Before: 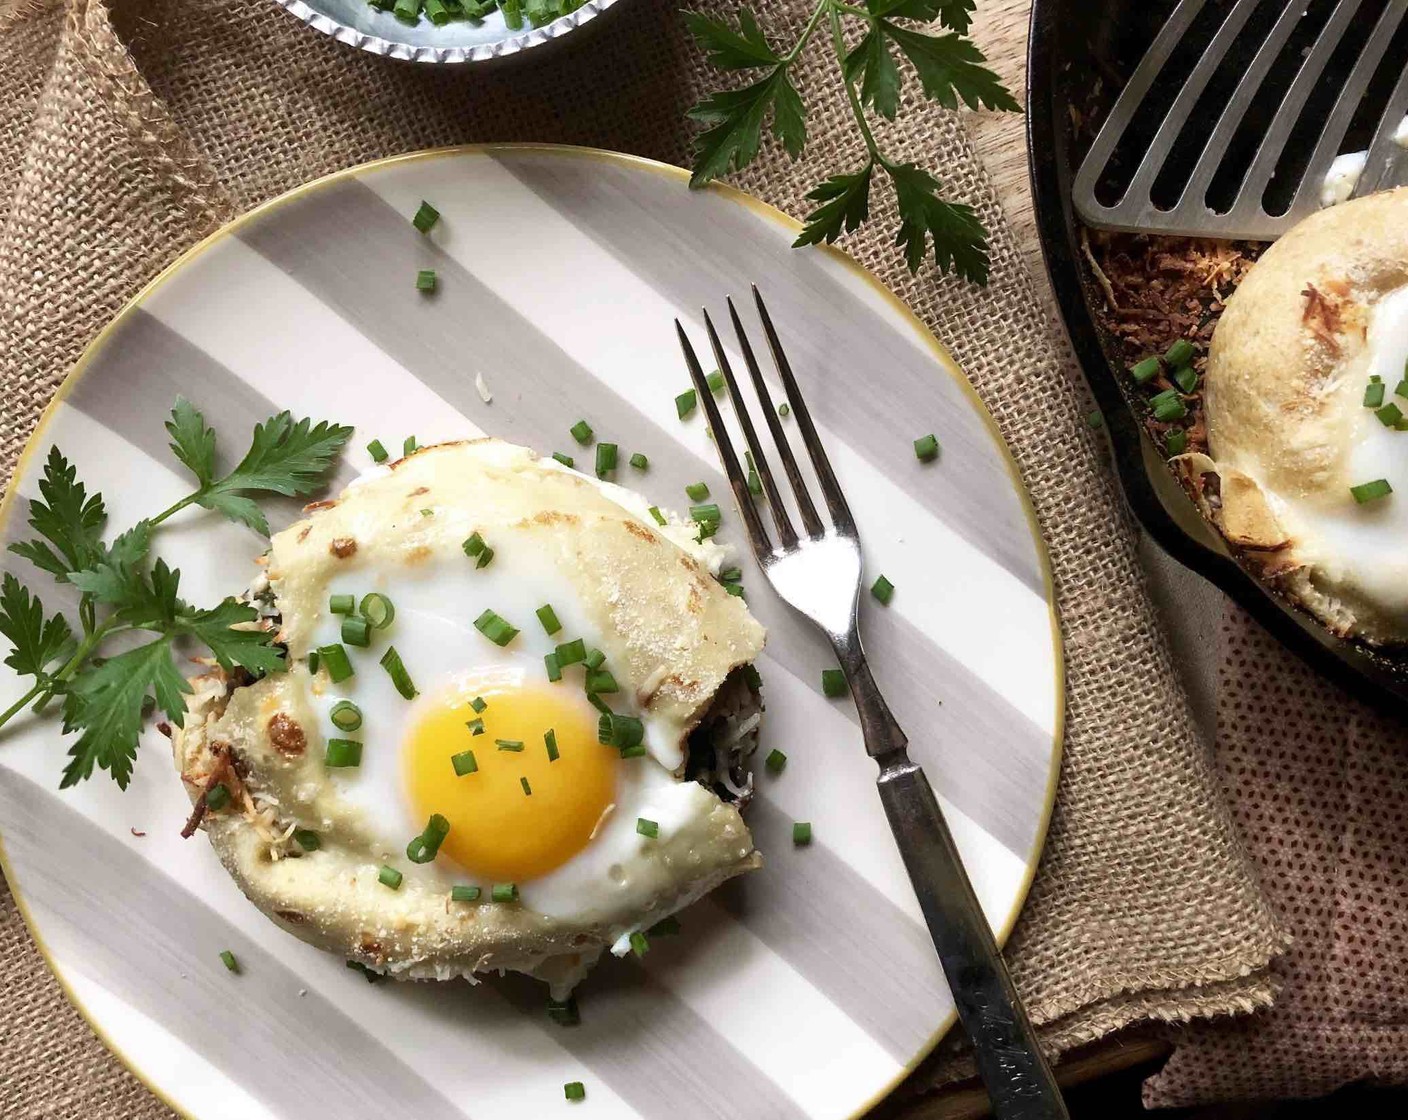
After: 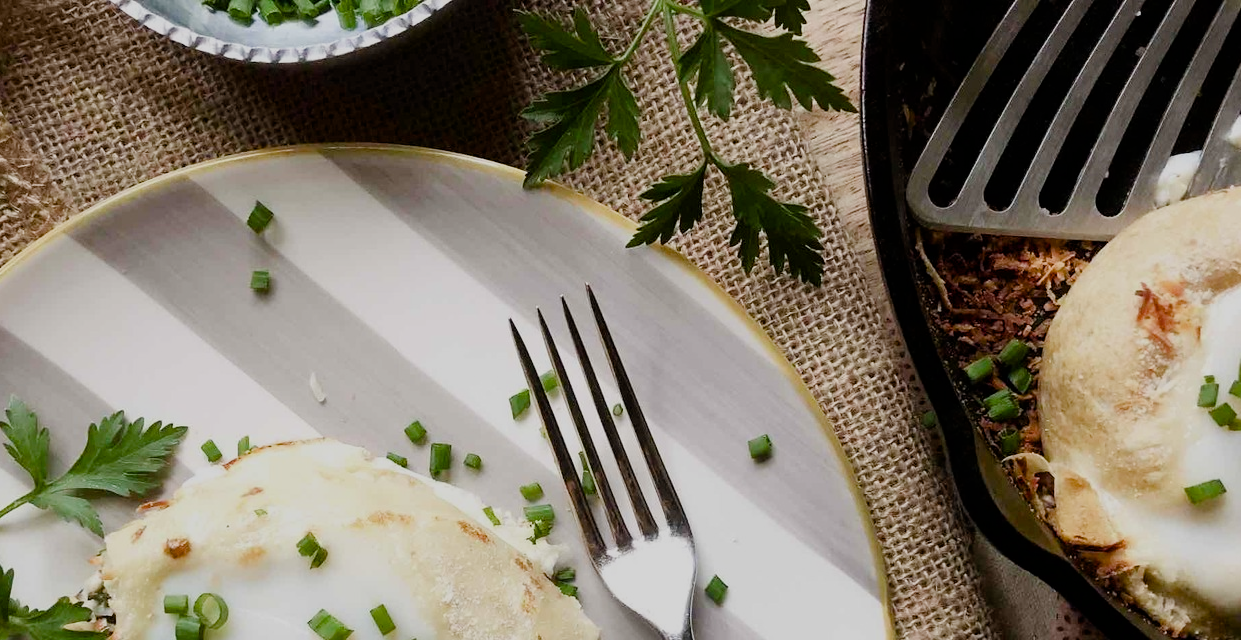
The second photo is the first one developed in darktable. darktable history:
color balance rgb: perceptual saturation grading › global saturation 20%, perceptual saturation grading › highlights -25%, perceptual saturation grading › shadows 50%, global vibrance -25%
filmic rgb: black relative exposure -7.65 EV, white relative exposure 4.56 EV, hardness 3.61
crop and rotate: left 11.812%, bottom 42.776%
